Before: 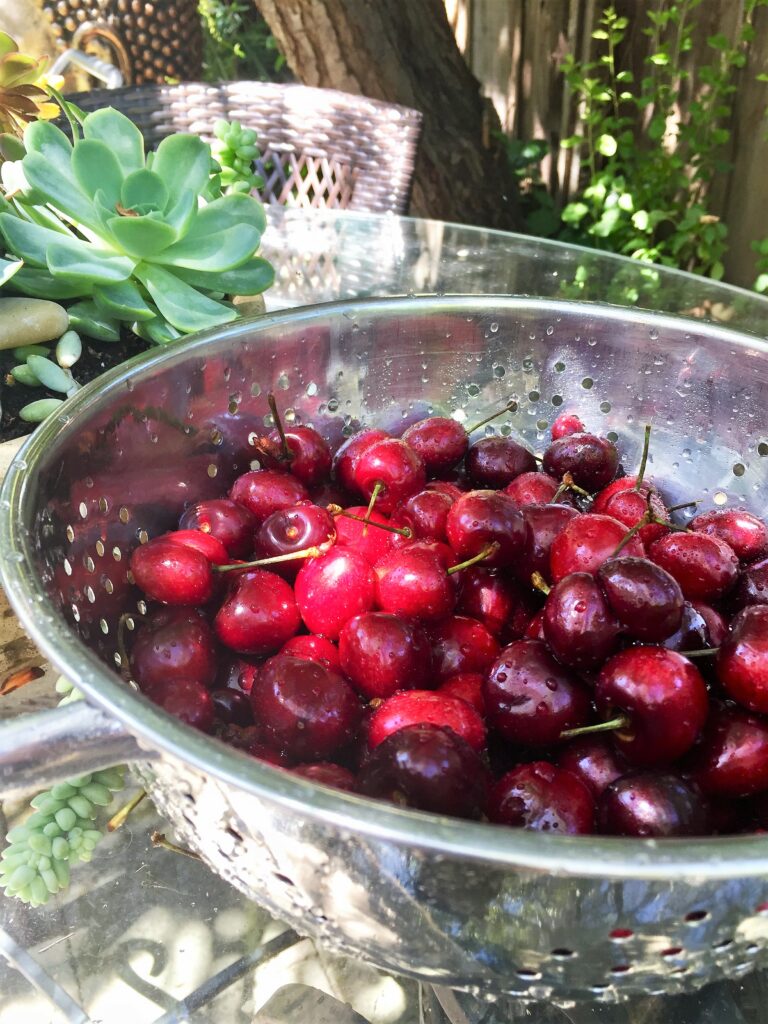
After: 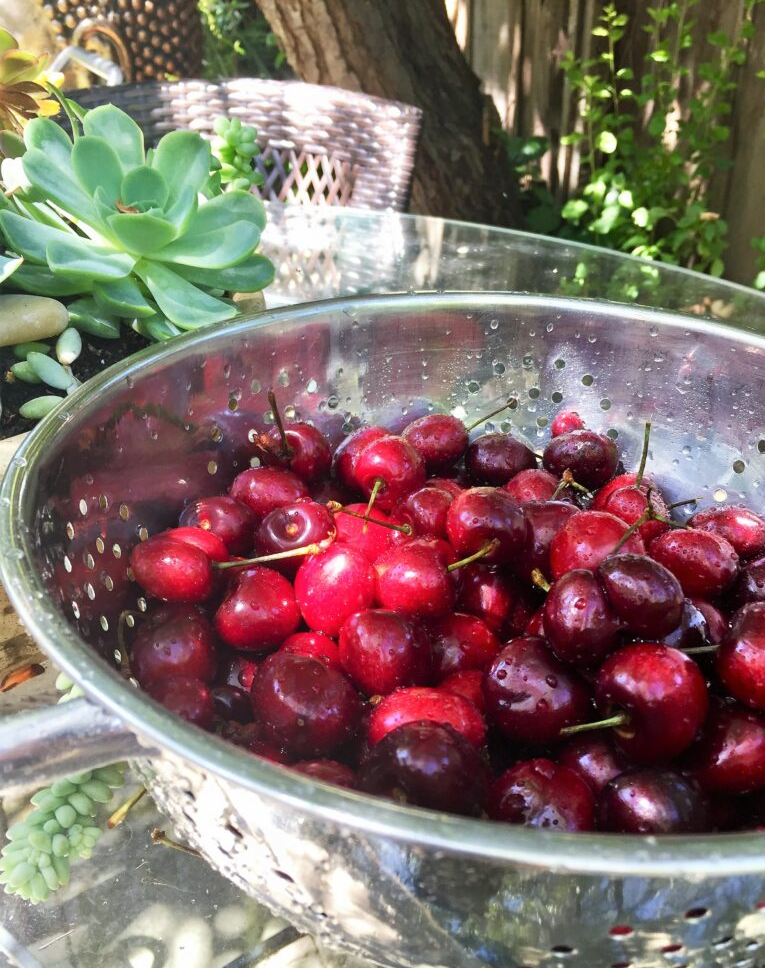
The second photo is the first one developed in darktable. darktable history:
crop: top 0.371%, right 0.263%, bottom 5.039%
